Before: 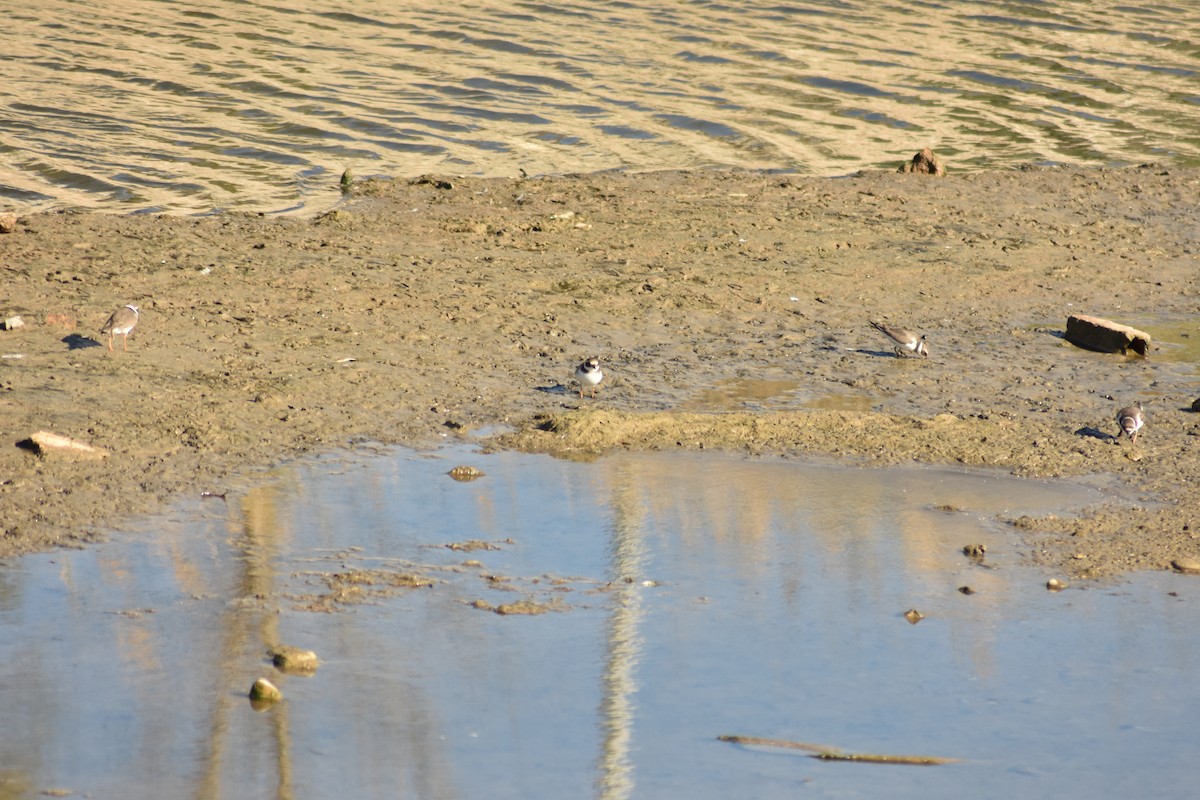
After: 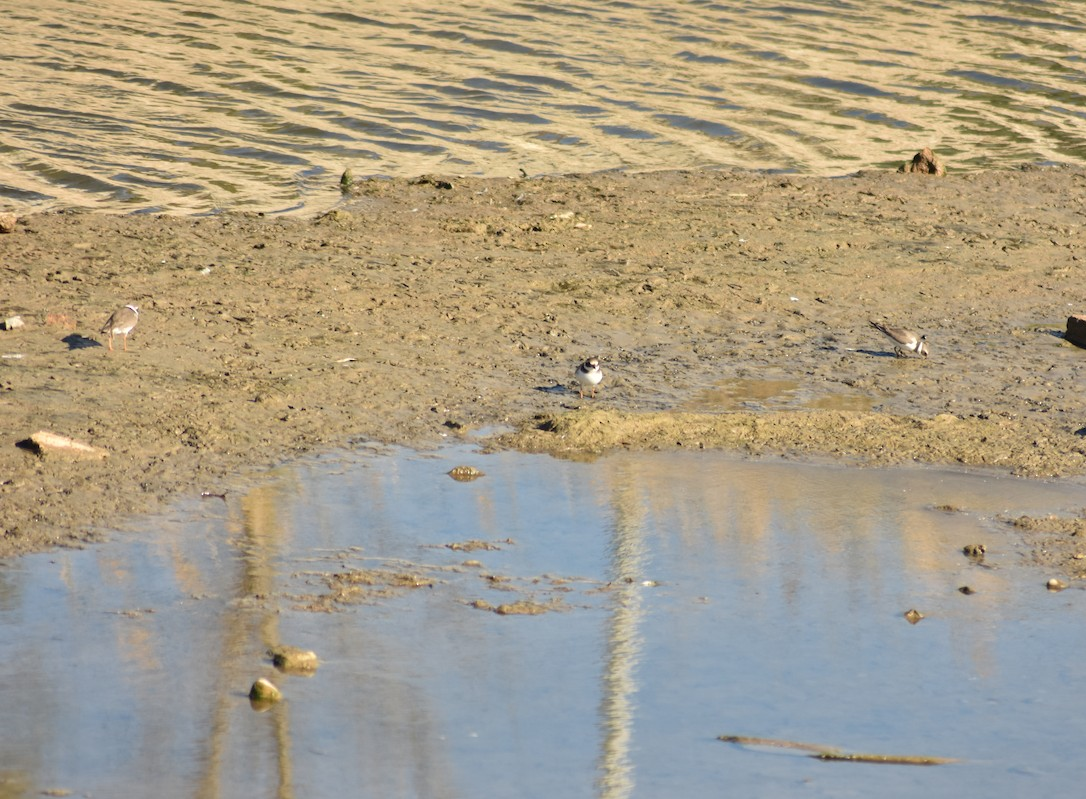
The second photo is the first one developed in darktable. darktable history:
crop: right 9.492%, bottom 0.03%
